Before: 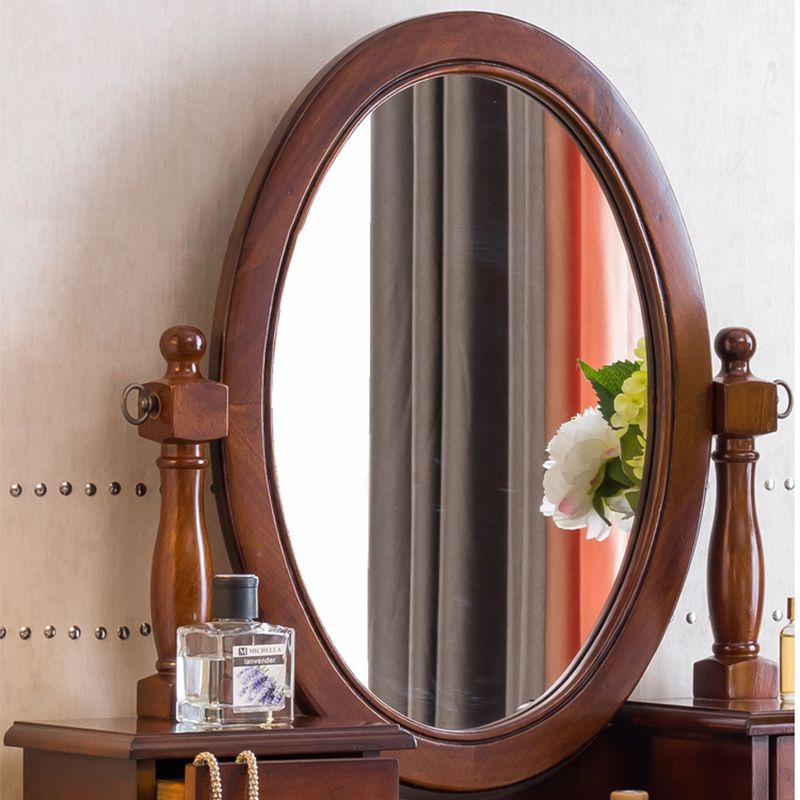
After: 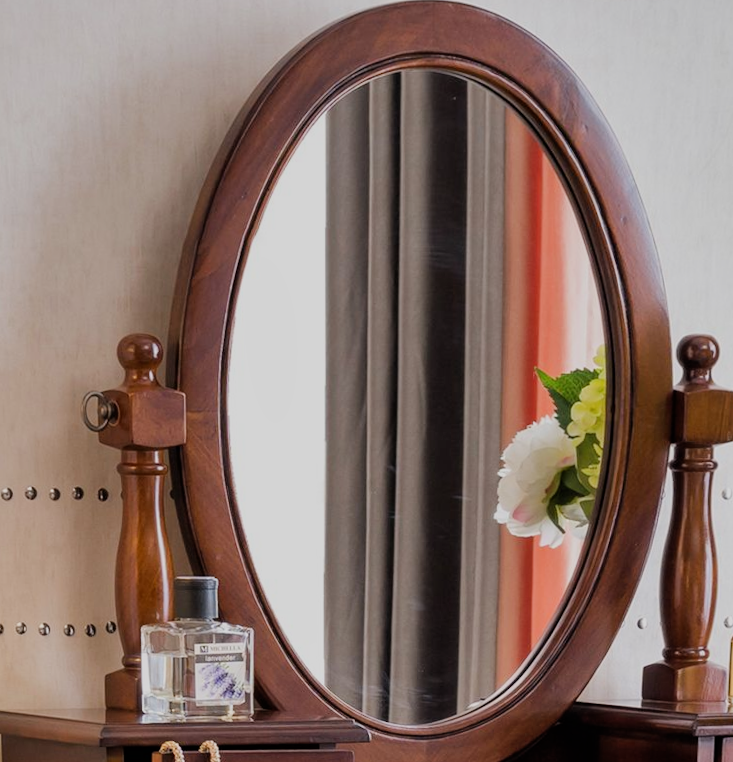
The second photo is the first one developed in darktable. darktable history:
shadows and highlights: soften with gaussian
filmic rgb: black relative exposure -7.65 EV, white relative exposure 4.56 EV, hardness 3.61
crop and rotate: left 2.536%, right 1.107%, bottom 2.246%
rotate and perspective: rotation 0.074°, lens shift (vertical) 0.096, lens shift (horizontal) -0.041, crop left 0.043, crop right 0.952, crop top 0.024, crop bottom 0.979
